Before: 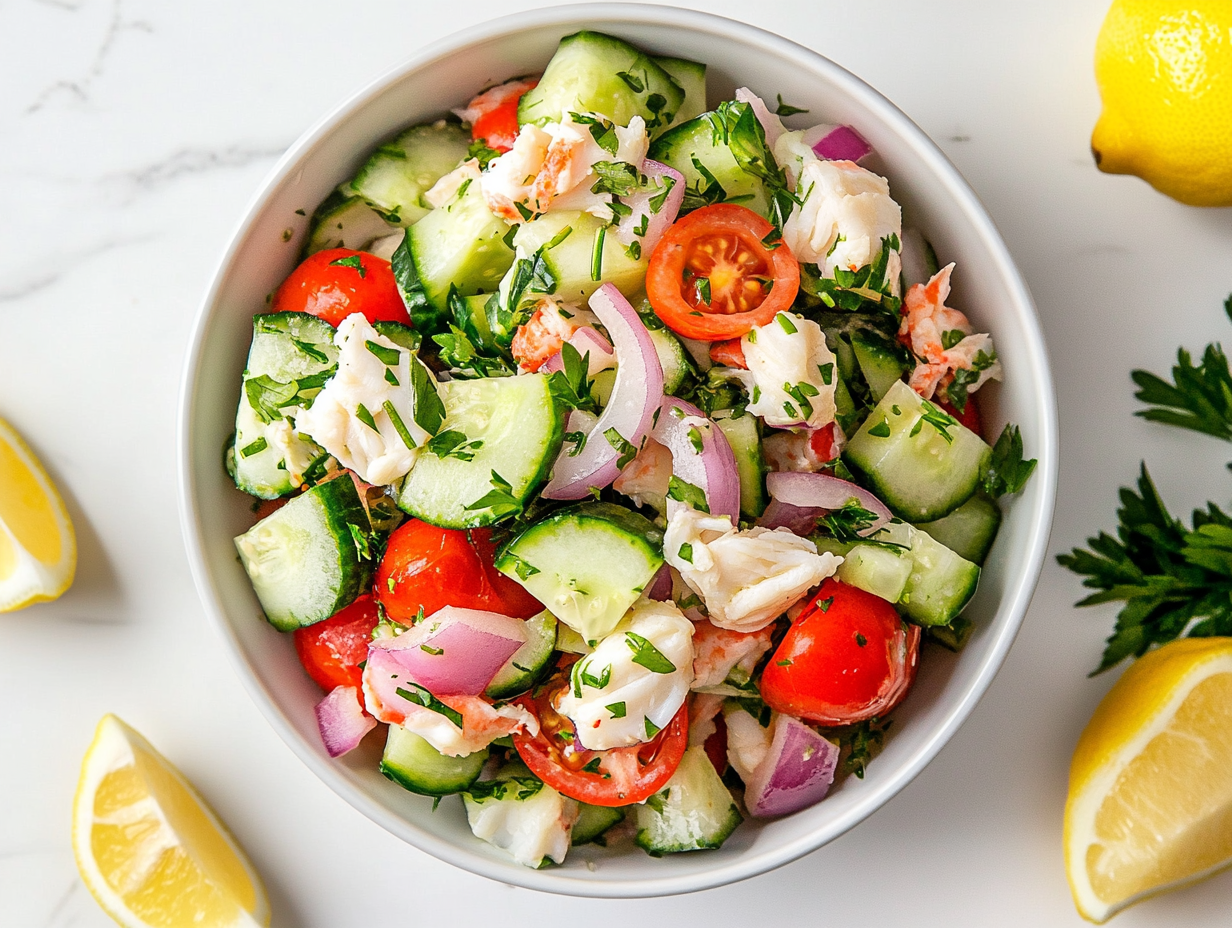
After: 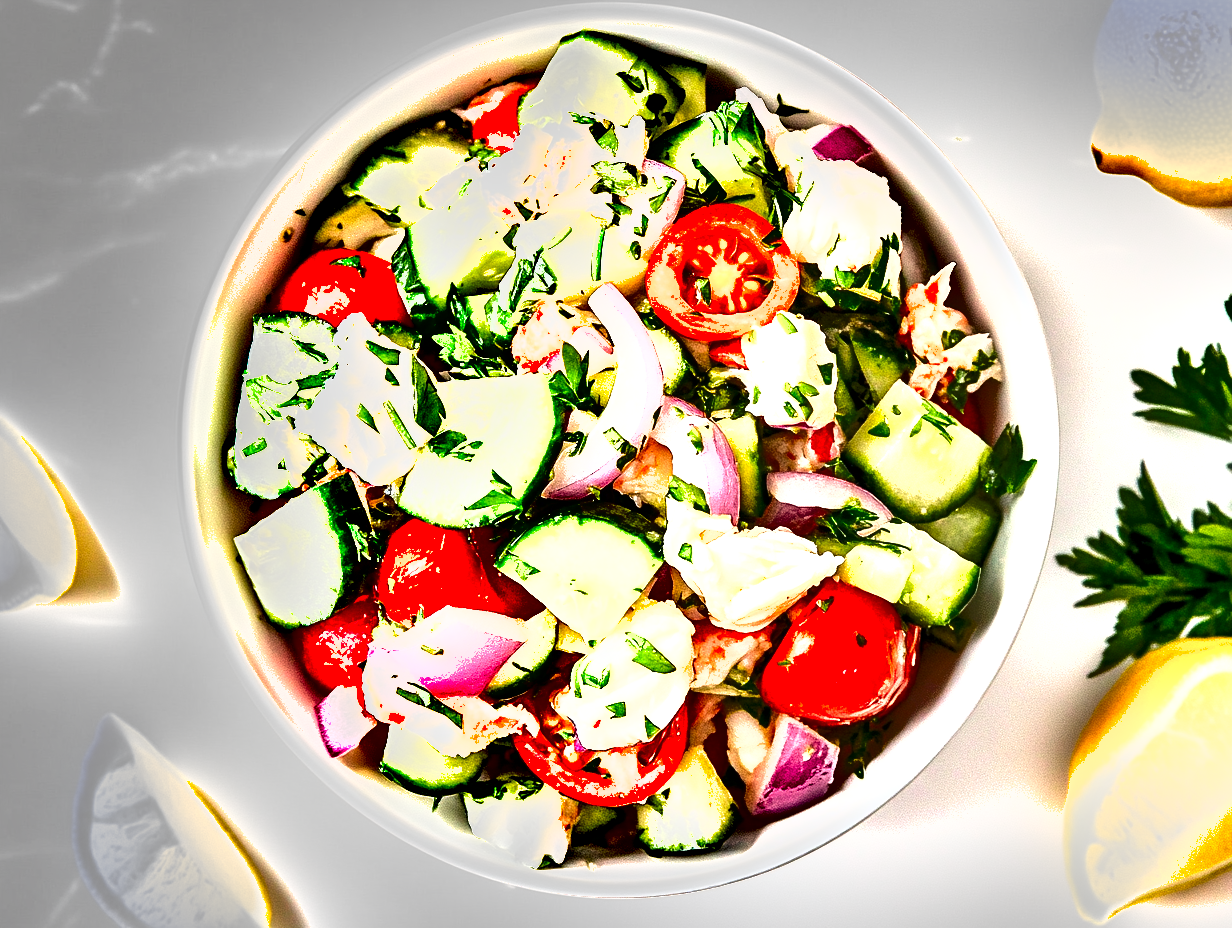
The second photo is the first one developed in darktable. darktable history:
exposure: black level correction 0.001, exposure 1.732 EV, compensate highlight preservation false
contrast equalizer: octaves 7, y [[0.5, 0.488, 0.462, 0.461, 0.491, 0.5], [0.5 ×6], [0.5 ×6], [0 ×6], [0 ×6]], mix -0.189
shadows and highlights: shadows 22.86, highlights -48.94, soften with gaussian
